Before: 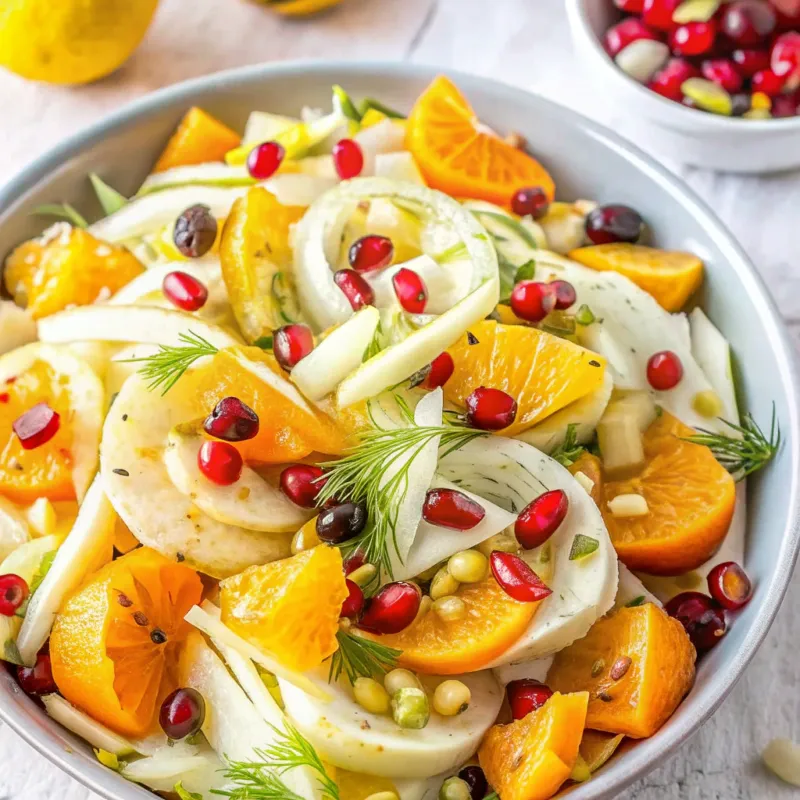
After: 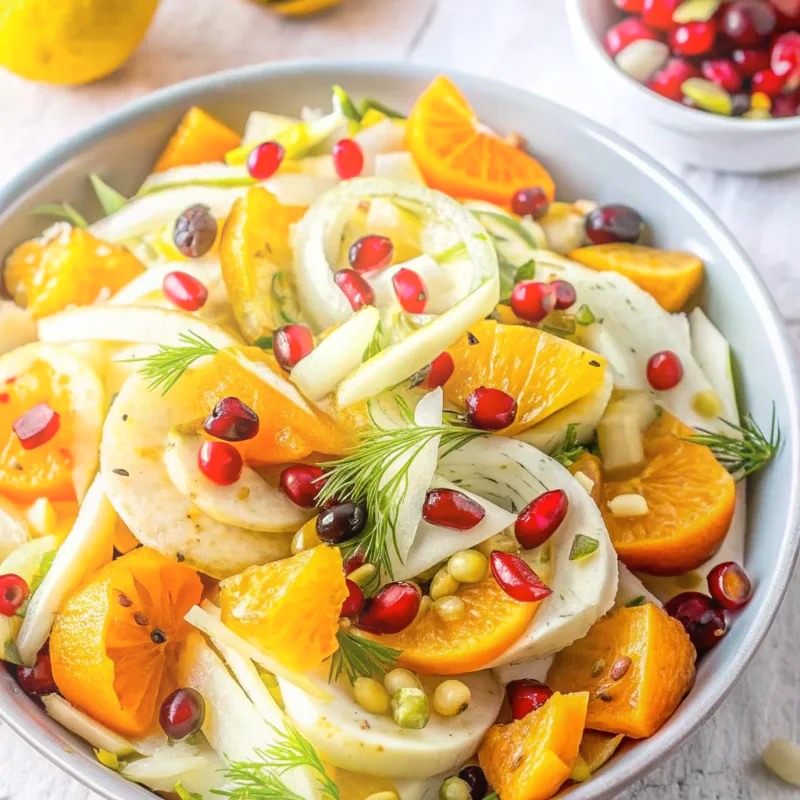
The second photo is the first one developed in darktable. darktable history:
bloom: size 15%, threshold 97%, strength 7%
sharpen: radius 5.325, amount 0.312, threshold 26.433
